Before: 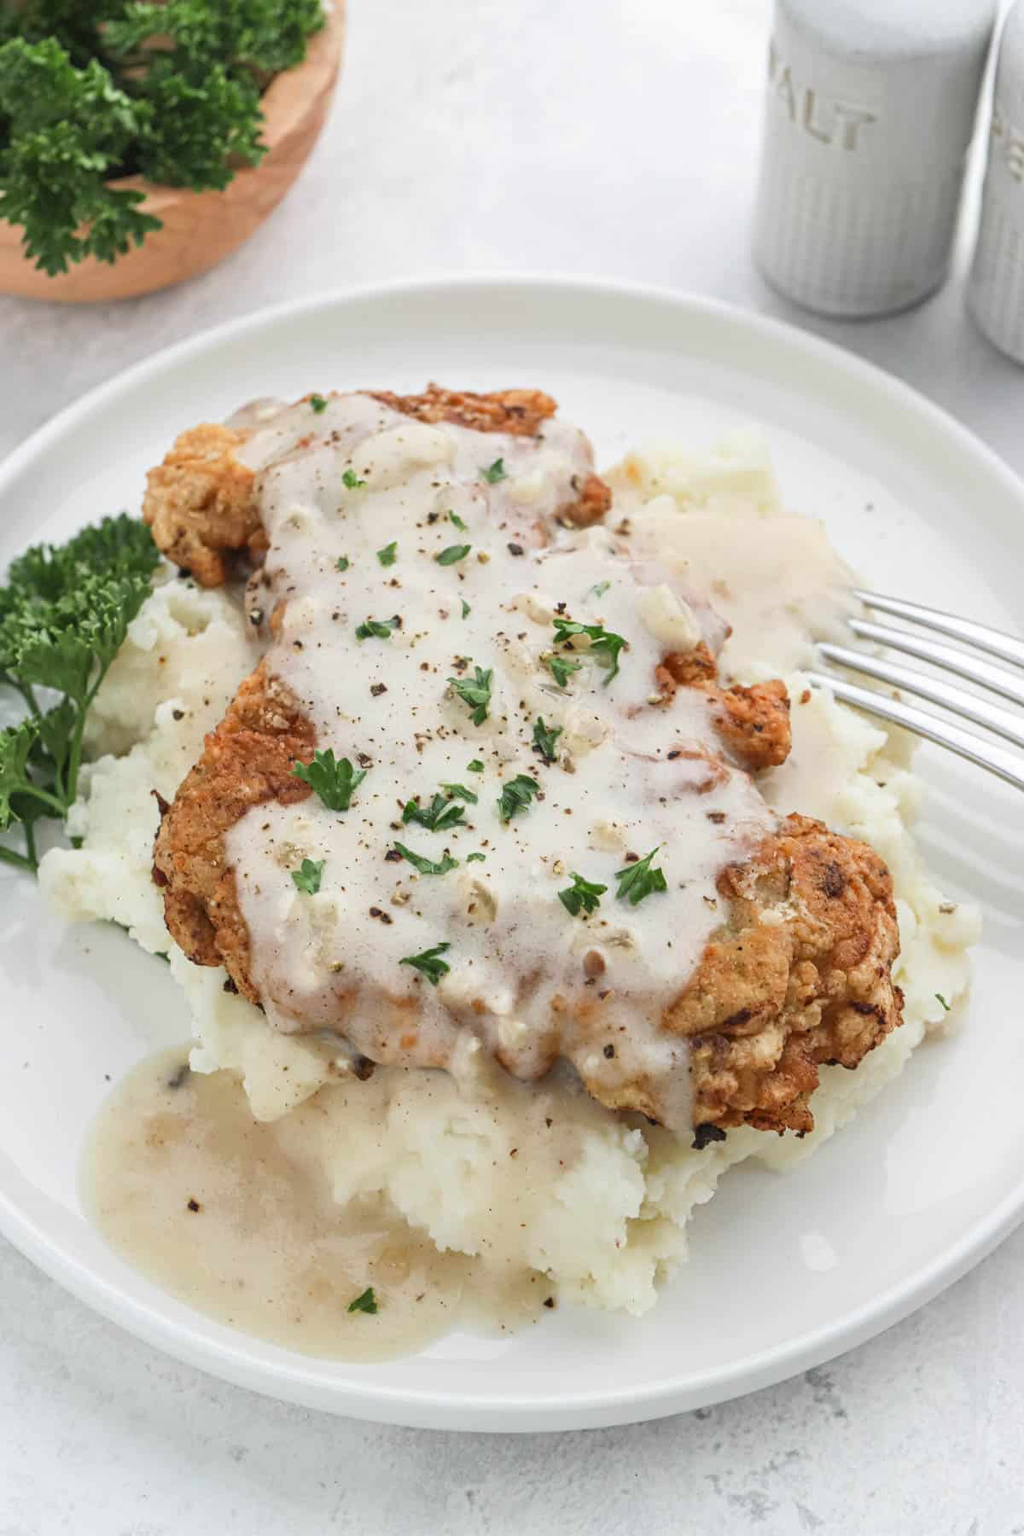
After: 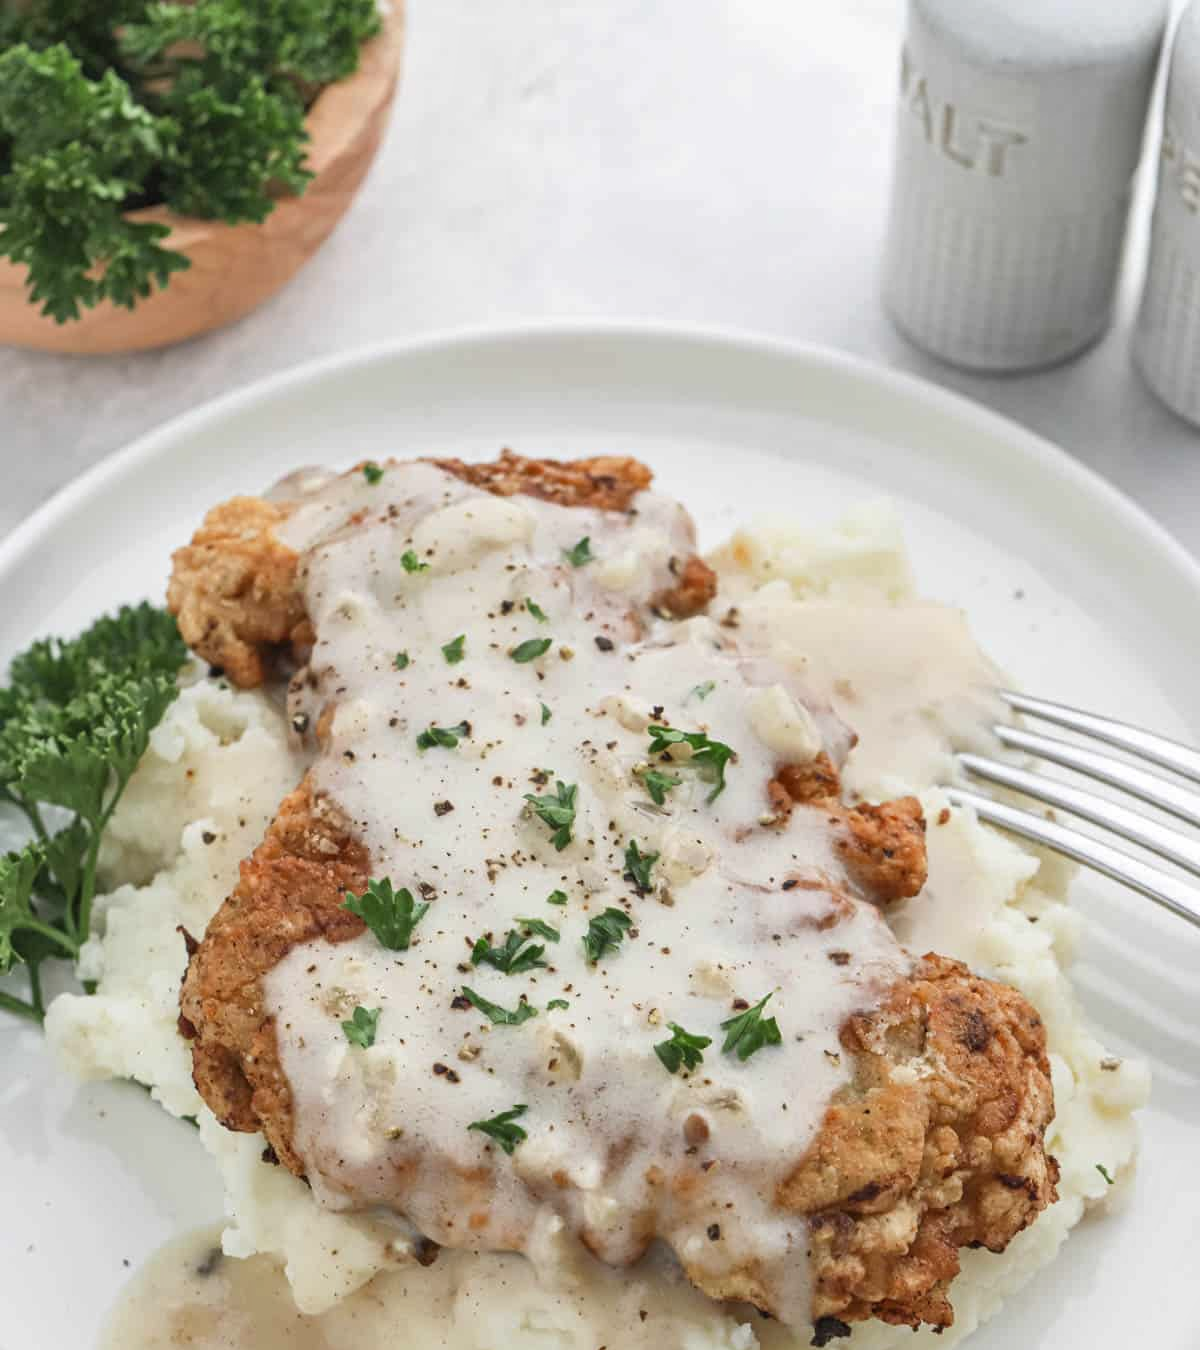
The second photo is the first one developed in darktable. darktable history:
shadows and highlights: shadows 36.43, highlights -27.3, soften with gaussian
contrast brightness saturation: saturation -0.068
crop: bottom 24.986%
